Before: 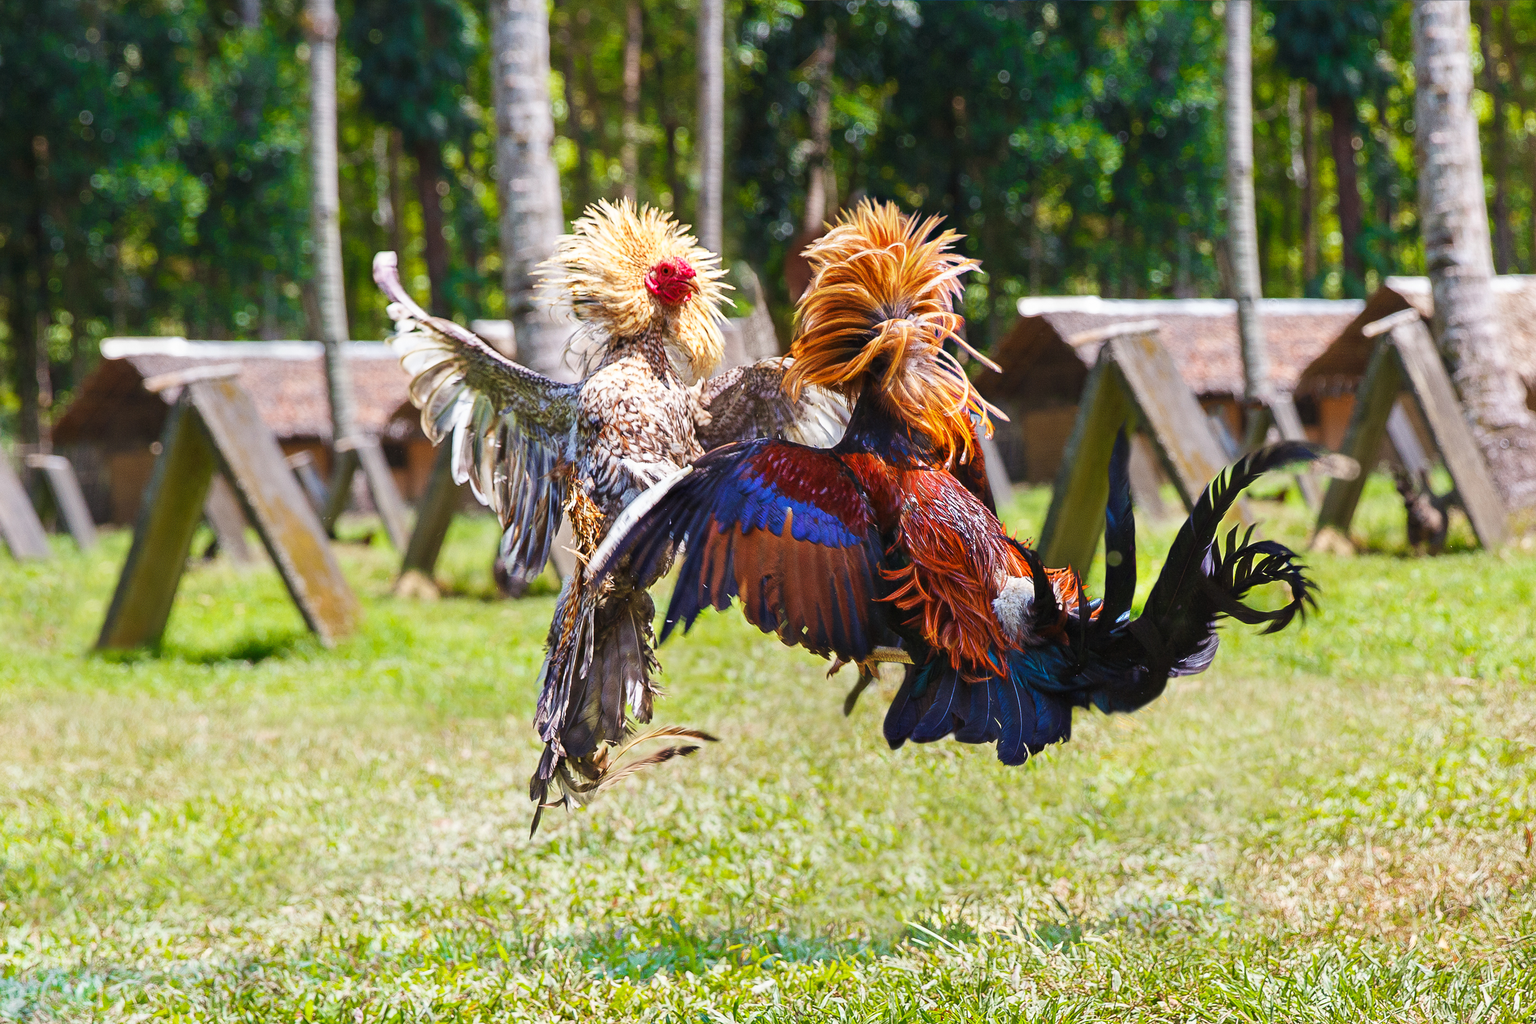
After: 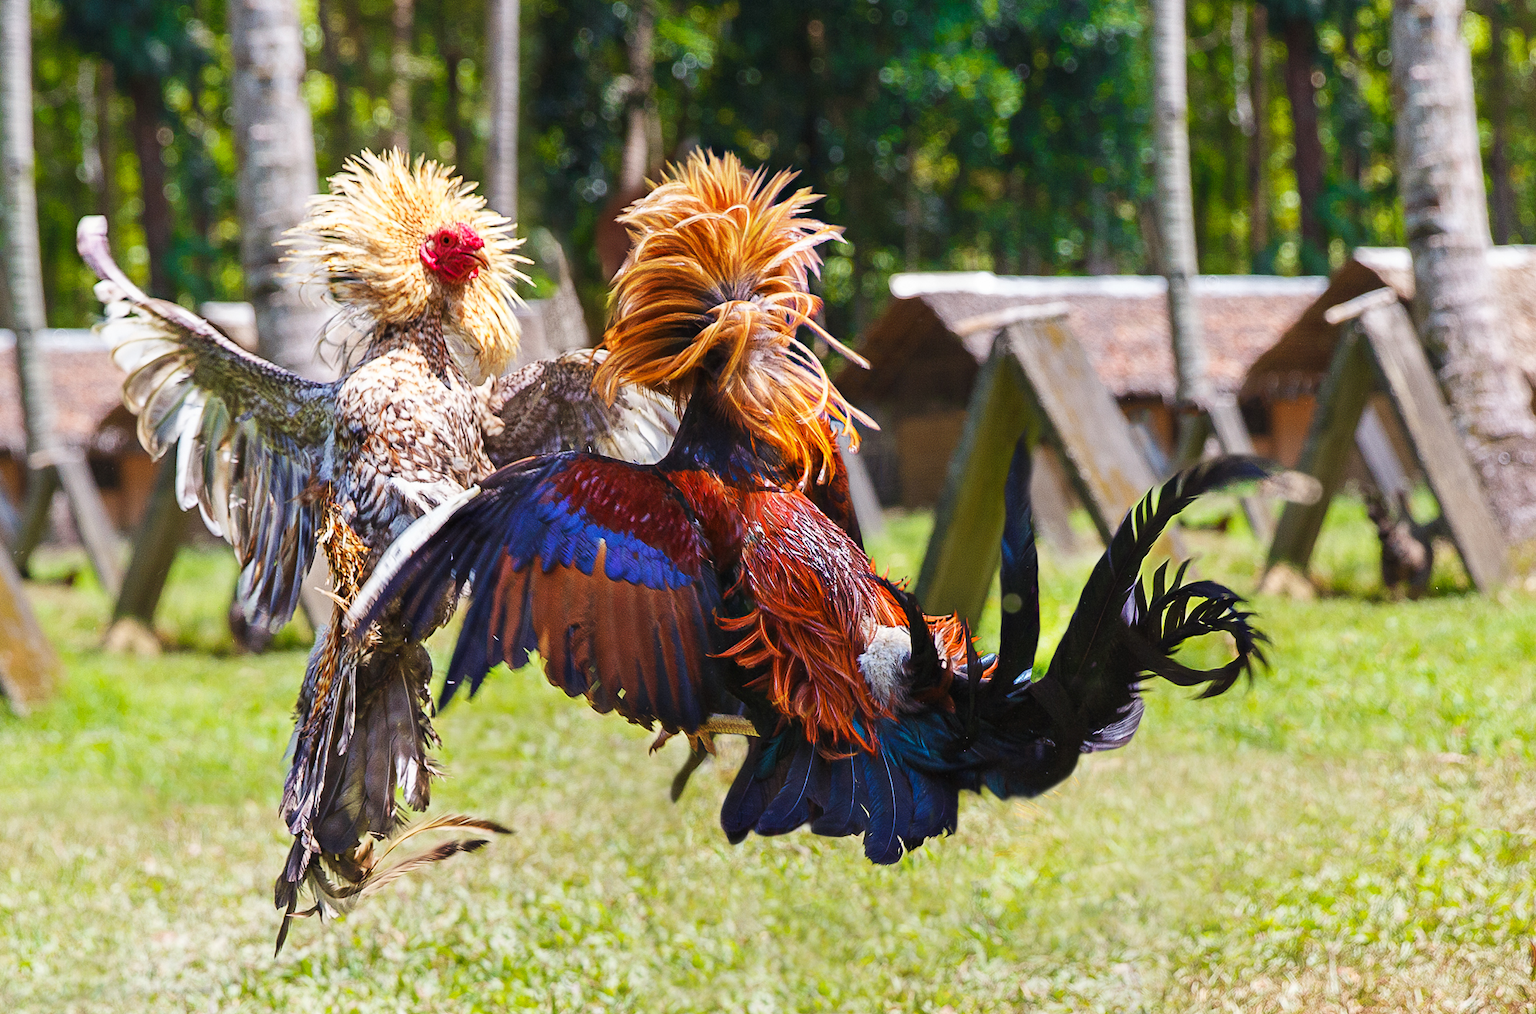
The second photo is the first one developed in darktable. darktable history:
crop and rotate: left 20.342%, top 7.871%, right 0.373%, bottom 13.545%
